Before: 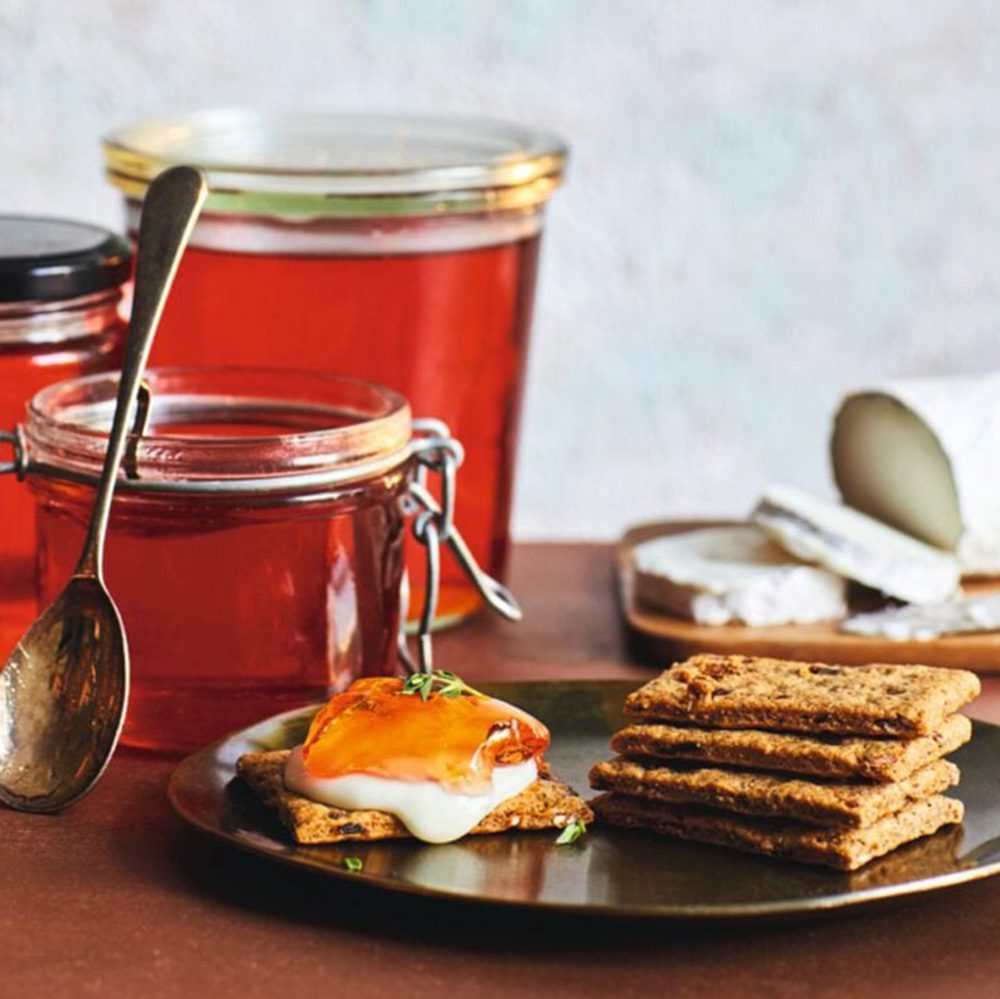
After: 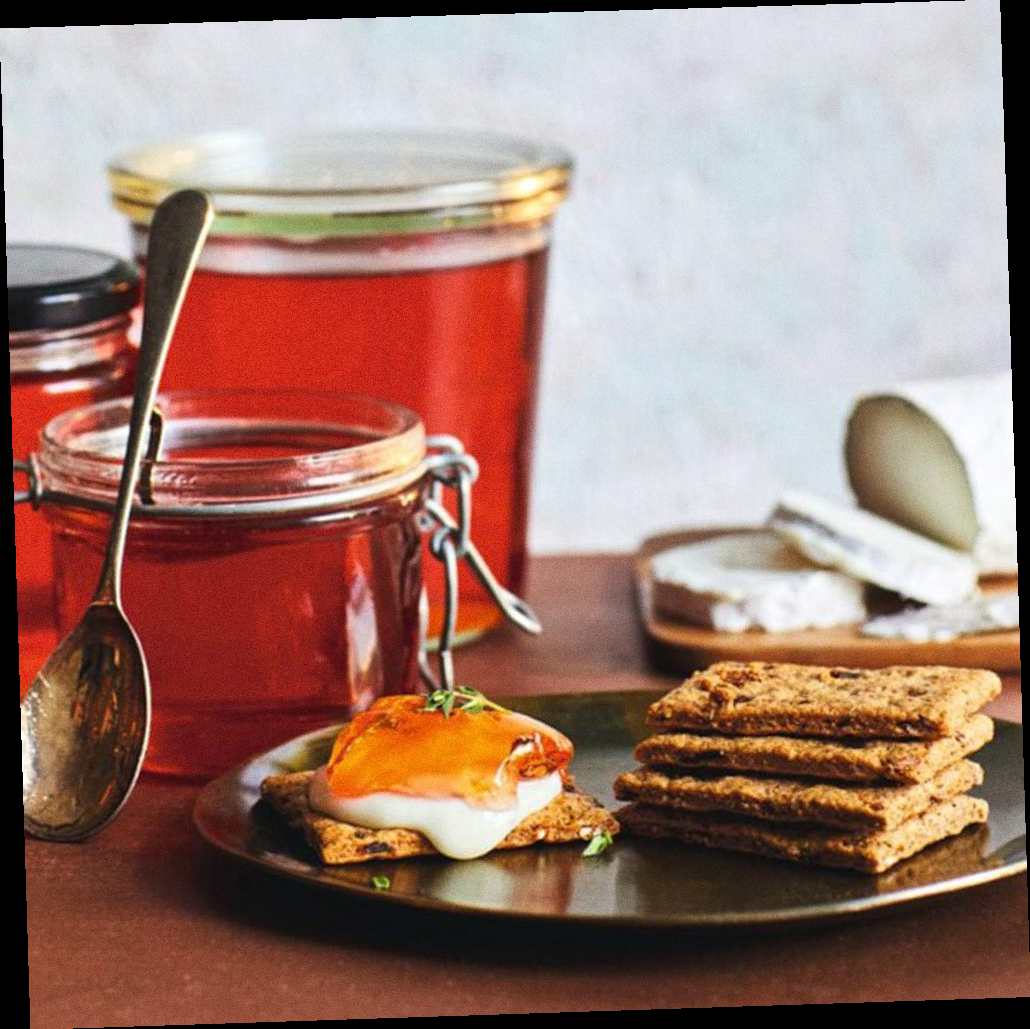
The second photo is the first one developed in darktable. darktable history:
grain: on, module defaults
rotate and perspective: rotation -1.77°, lens shift (horizontal) 0.004, automatic cropping off
